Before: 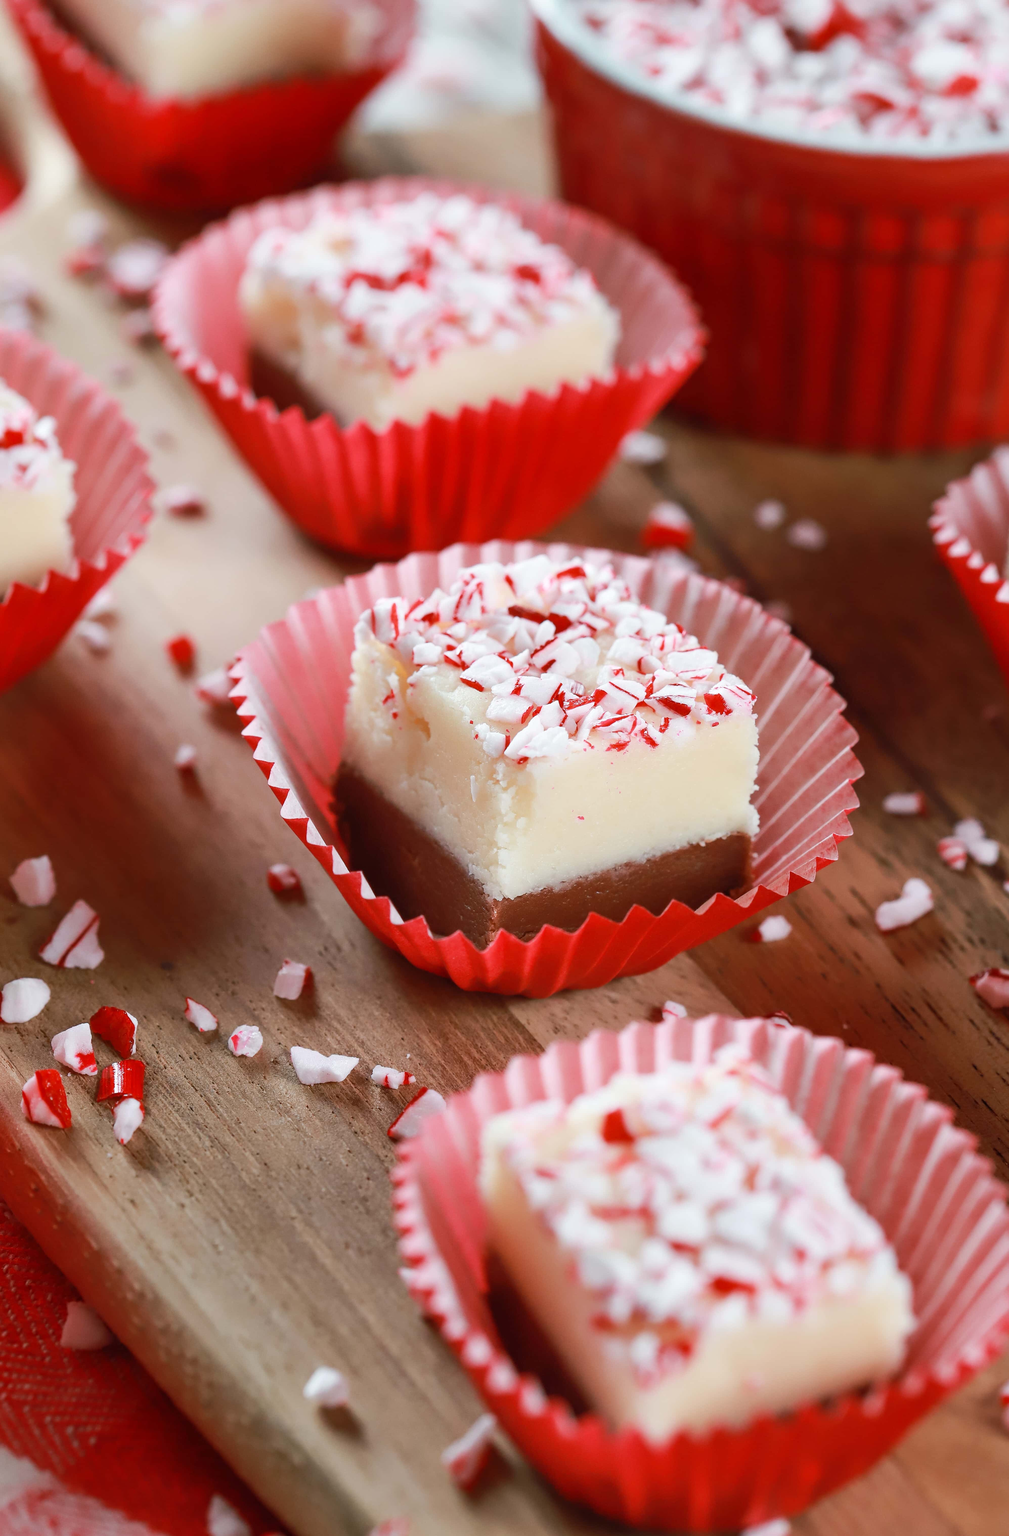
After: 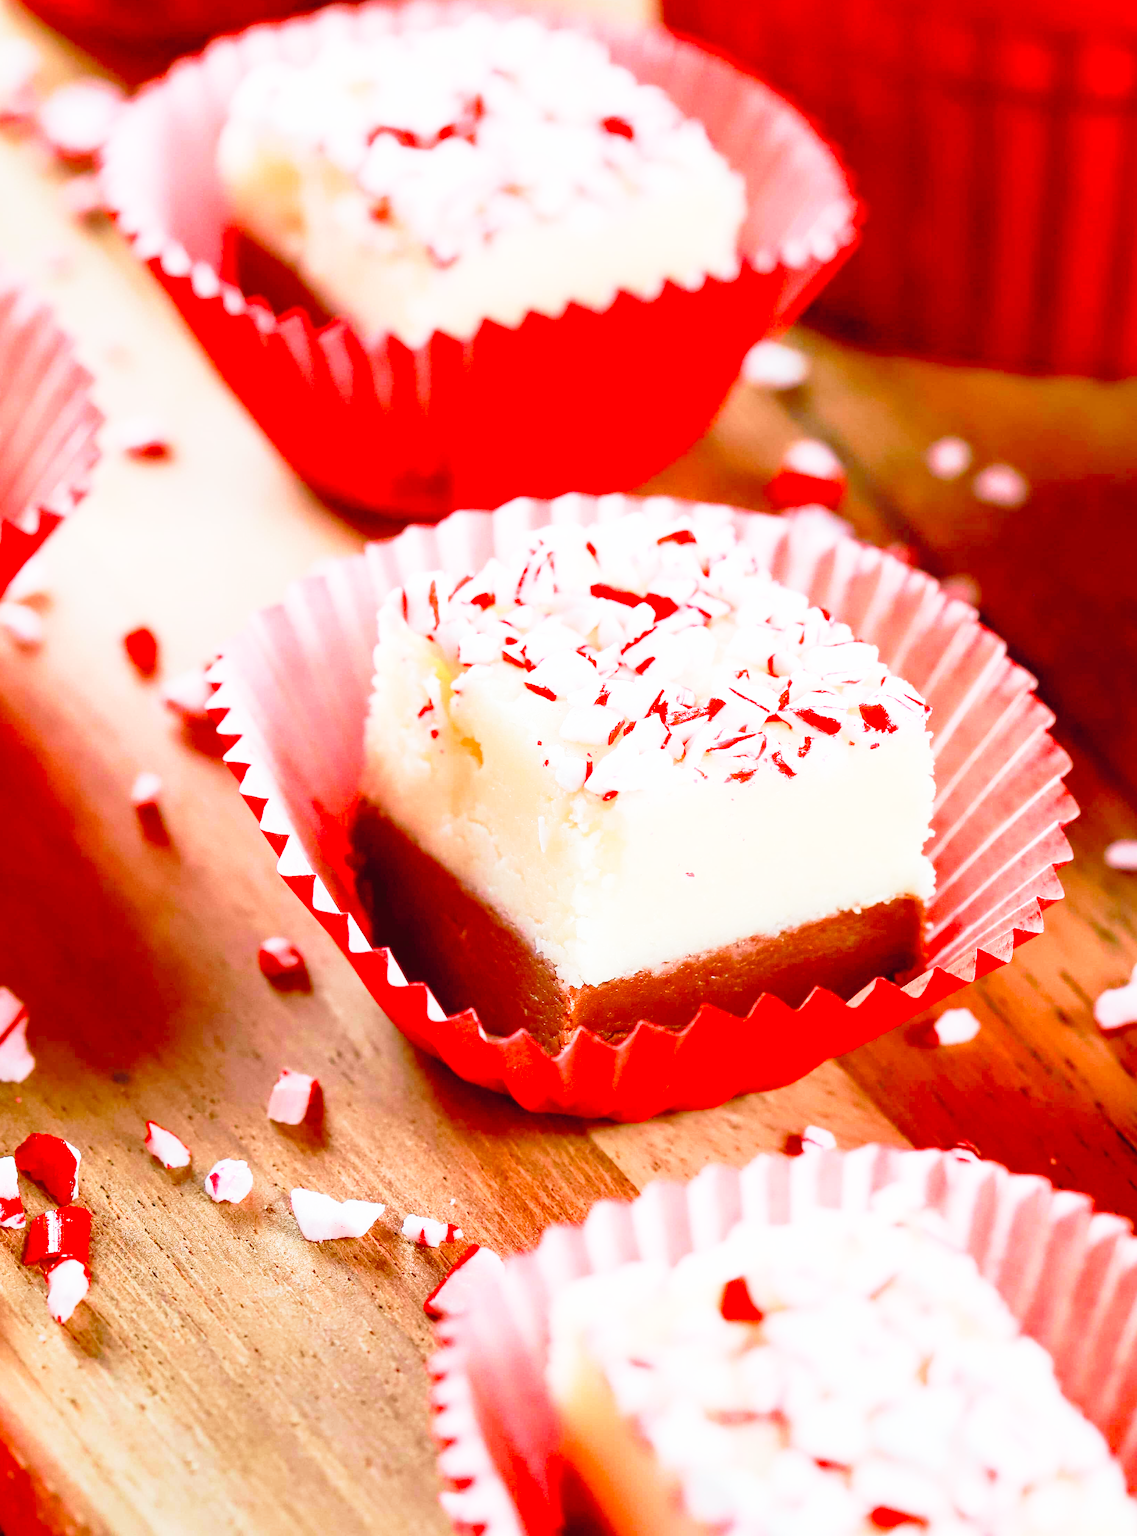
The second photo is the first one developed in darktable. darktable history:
crop: left 7.856%, top 11.836%, right 10.12%, bottom 15.387%
color balance rgb: perceptual saturation grading › global saturation 20%, perceptual saturation grading › highlights -25%, perceptual saturation grading › shadows 25%
base curve: curves: ch0 [(0, 0) (0.012, 0.01) (0.073, 0.168) (0.31, 0.711) (0.645, 0.957) (1, 1)], preserve colors none
contrast brightness saturation: brightness 0.09, saturation 0.19
velvia: on, module defaults
